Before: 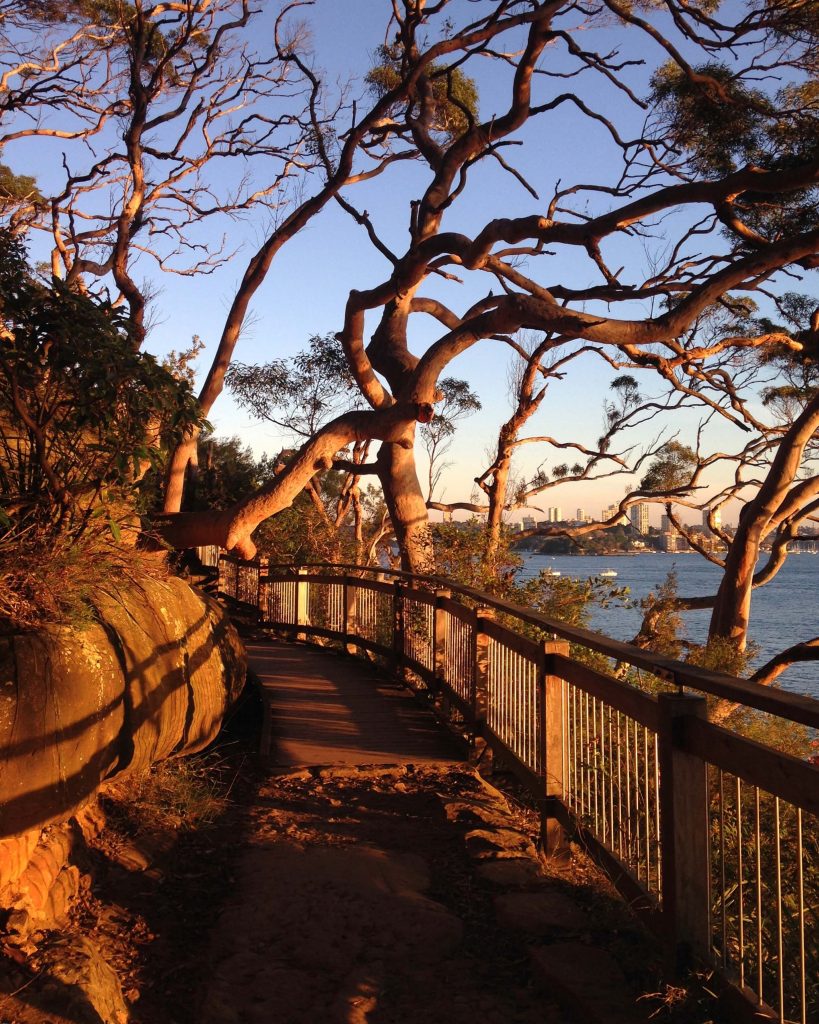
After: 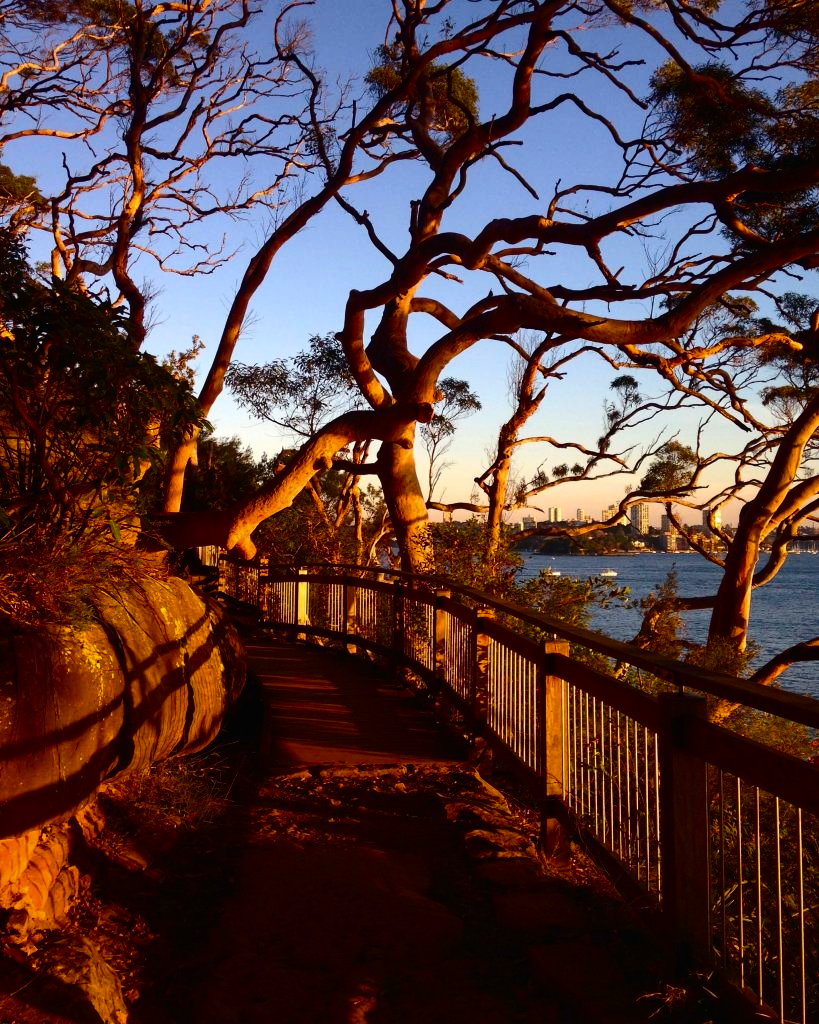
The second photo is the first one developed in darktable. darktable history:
tone curve: curves: ch0 [(0, 0) (0.003, 0.006) (0.011, 0.007) (0.025, 0.01) (0.044, 0.015) (0.069, 0.023) (0.1, 0.031) (0.136, 0.045) (0.177, 0.066) (0.224, 0.098) (0.277, 0.139) (0.335, 0.194) (0.399, 0.254) (0.468, 0.346) (0.543, 0.45) (0.623, 0.56) (0.709, 0.667) (0.801, 0.78) (0.898, 0.891) (1, 1)], color space Lab, independent channels, preserve colors none
color balance rgb: perceptual saturation grading › global saturation 25.615%, global vibrance 20%
